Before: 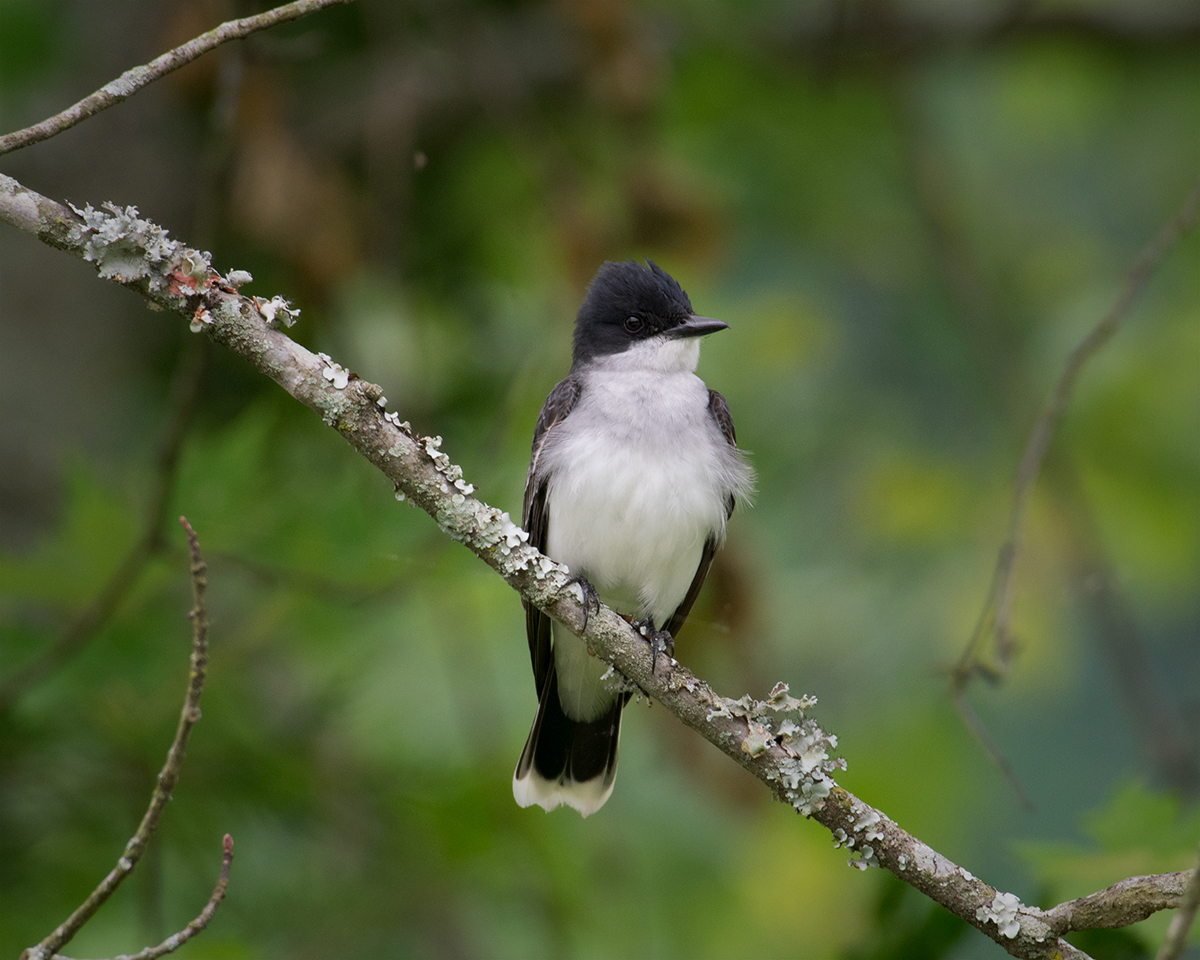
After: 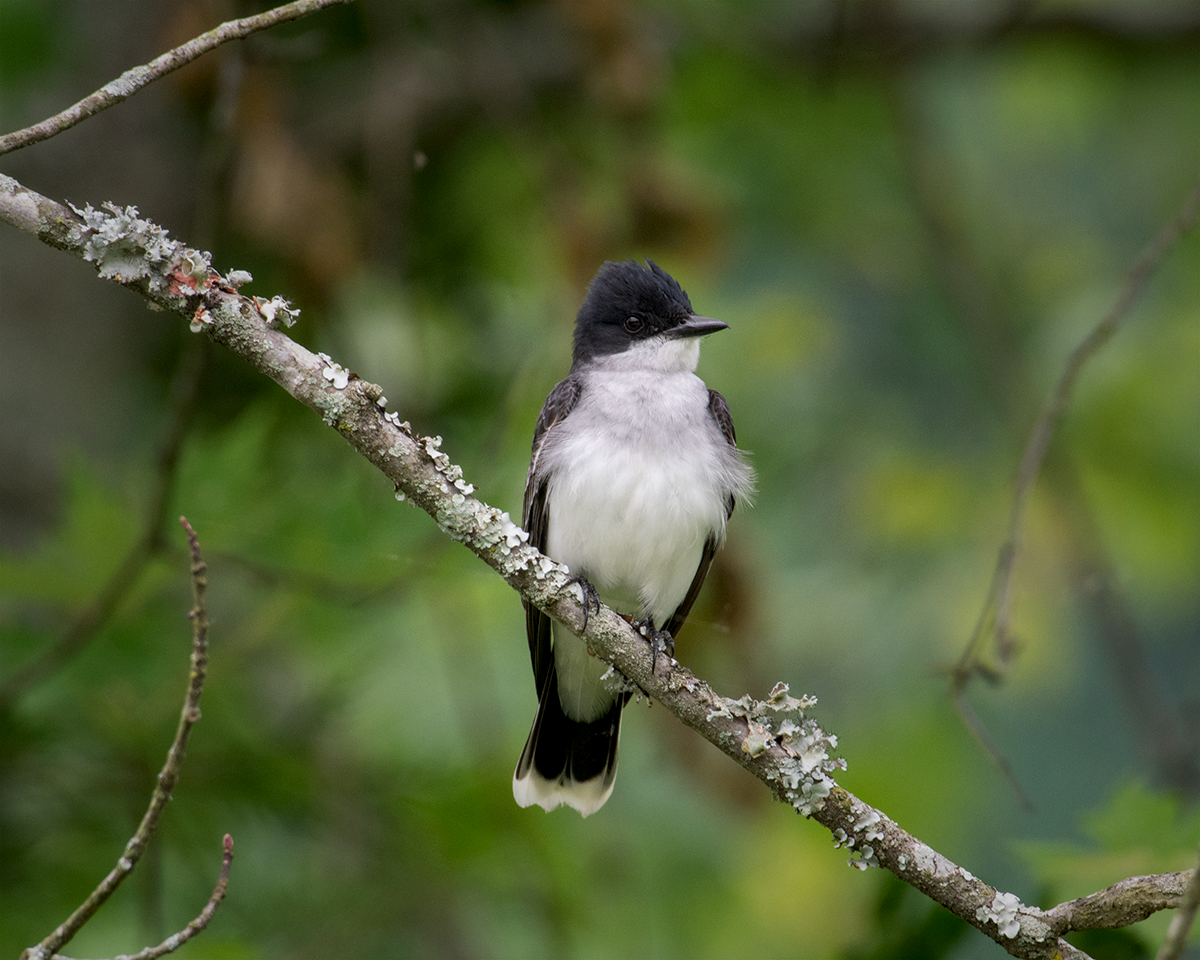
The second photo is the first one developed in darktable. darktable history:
local contrast: on, module defaults
exposure: black level correction 0.001, exposure 0.014 EV, compensate highlight preservation false
